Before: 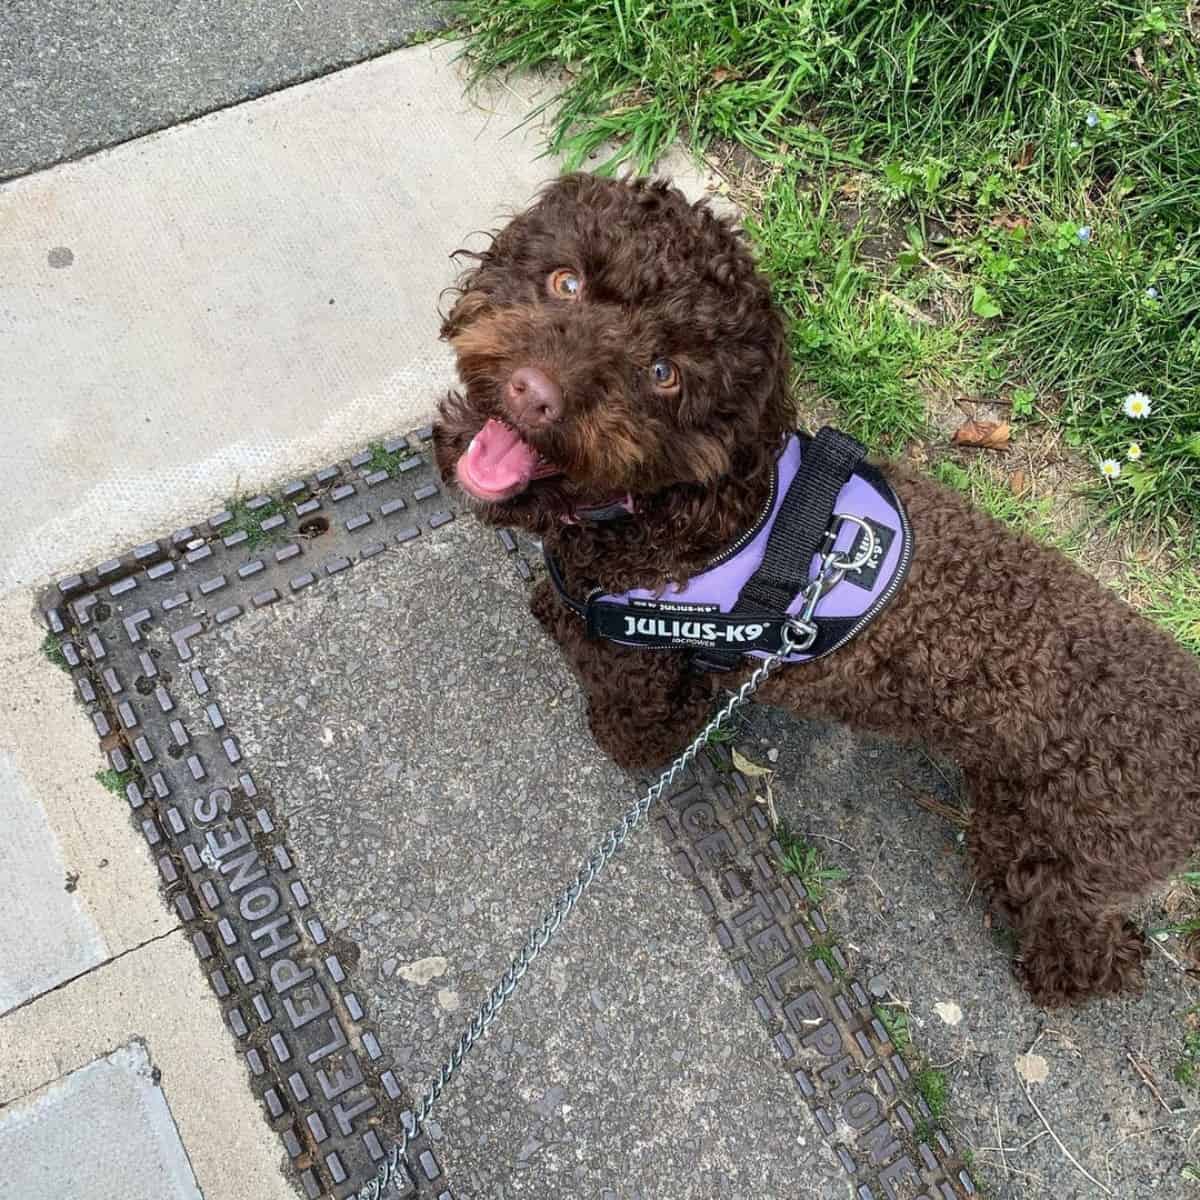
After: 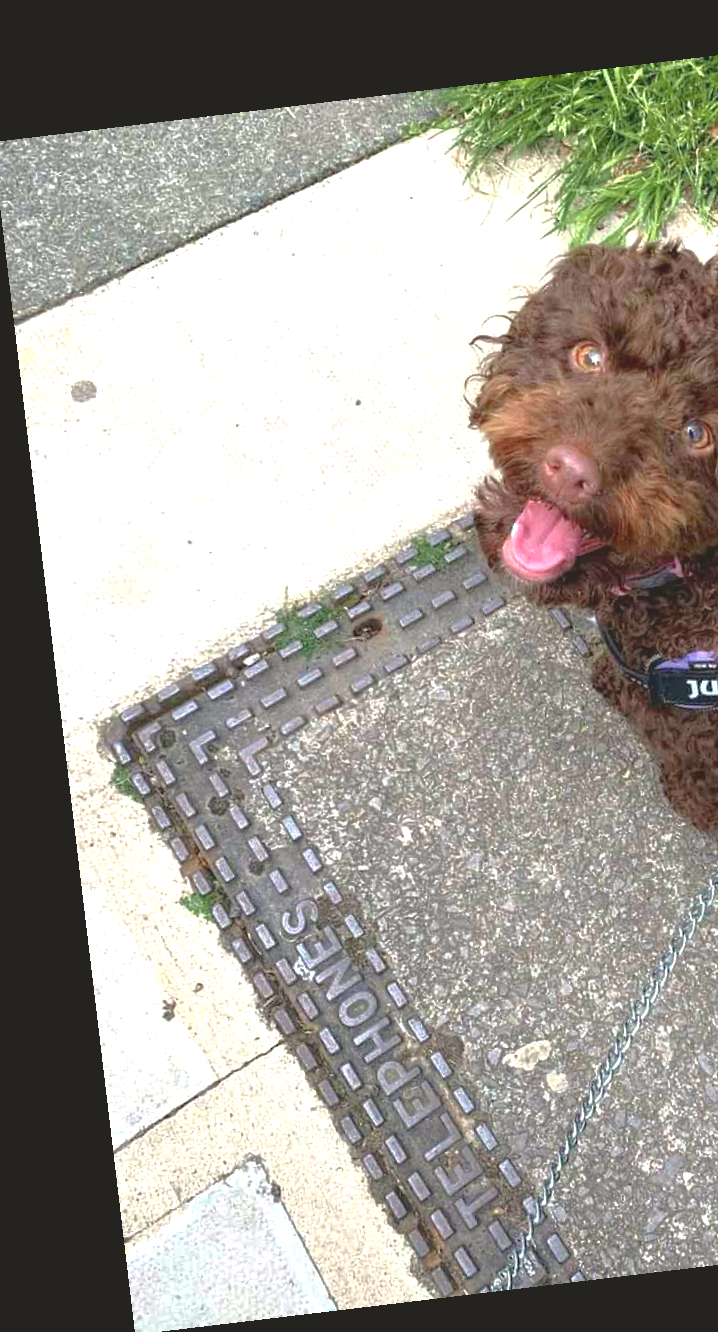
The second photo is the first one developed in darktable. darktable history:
crop: left 0.587%, right 45.588%, bottom 0.086%
base curve: curves: ch0 [(0, 0) (0.826, 0.587) (1, 1)]
exposure: black level correction 0.001, exposure 0.955 EV, compensate exposure bias true, compensate highlight preservation false
tone curve: curves: ch0 [(0, 0.01) (0.052, 0.045) (0.136, 0.133) (0.29, 0.332) (0.453, 0.531) (0.676, 0.751) (0.89, 0.919) (1, 1)]; ch1 [(0, 0) (0.094, 0.081) (0.285, 0.299) (0.385, 0.403) (0.447, 0.429) (0.495, 0.496) (0.544, 0.552) (0.589, 0.612) (0.722, 0.728) (1, 1)]; ch2 [(0, 0) (0.257, 0.217) (0.43, 0.421) (0.498, 0.507) (0.531, 0.544) (0.56, 0.579) (0.625, 0.642) (1, 1)], color space Lab, independent channels, preserve colors none
contrast brightness saturation: contrast -0.28
rotate and perspective: rotation -6.83°, automatic cropping off
